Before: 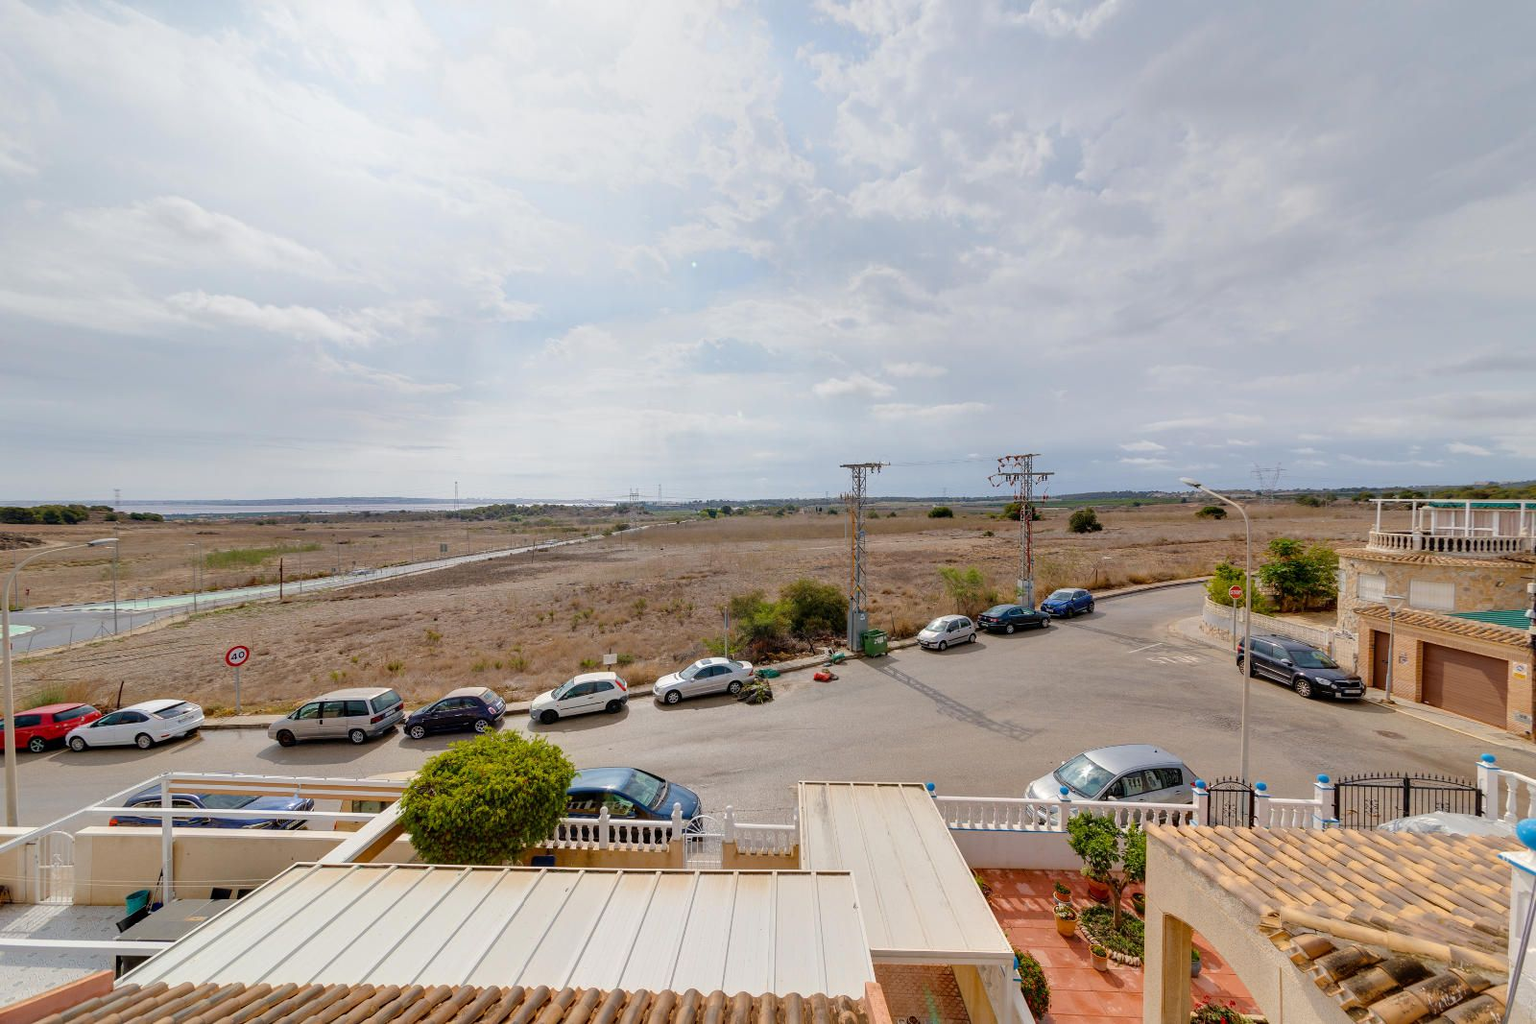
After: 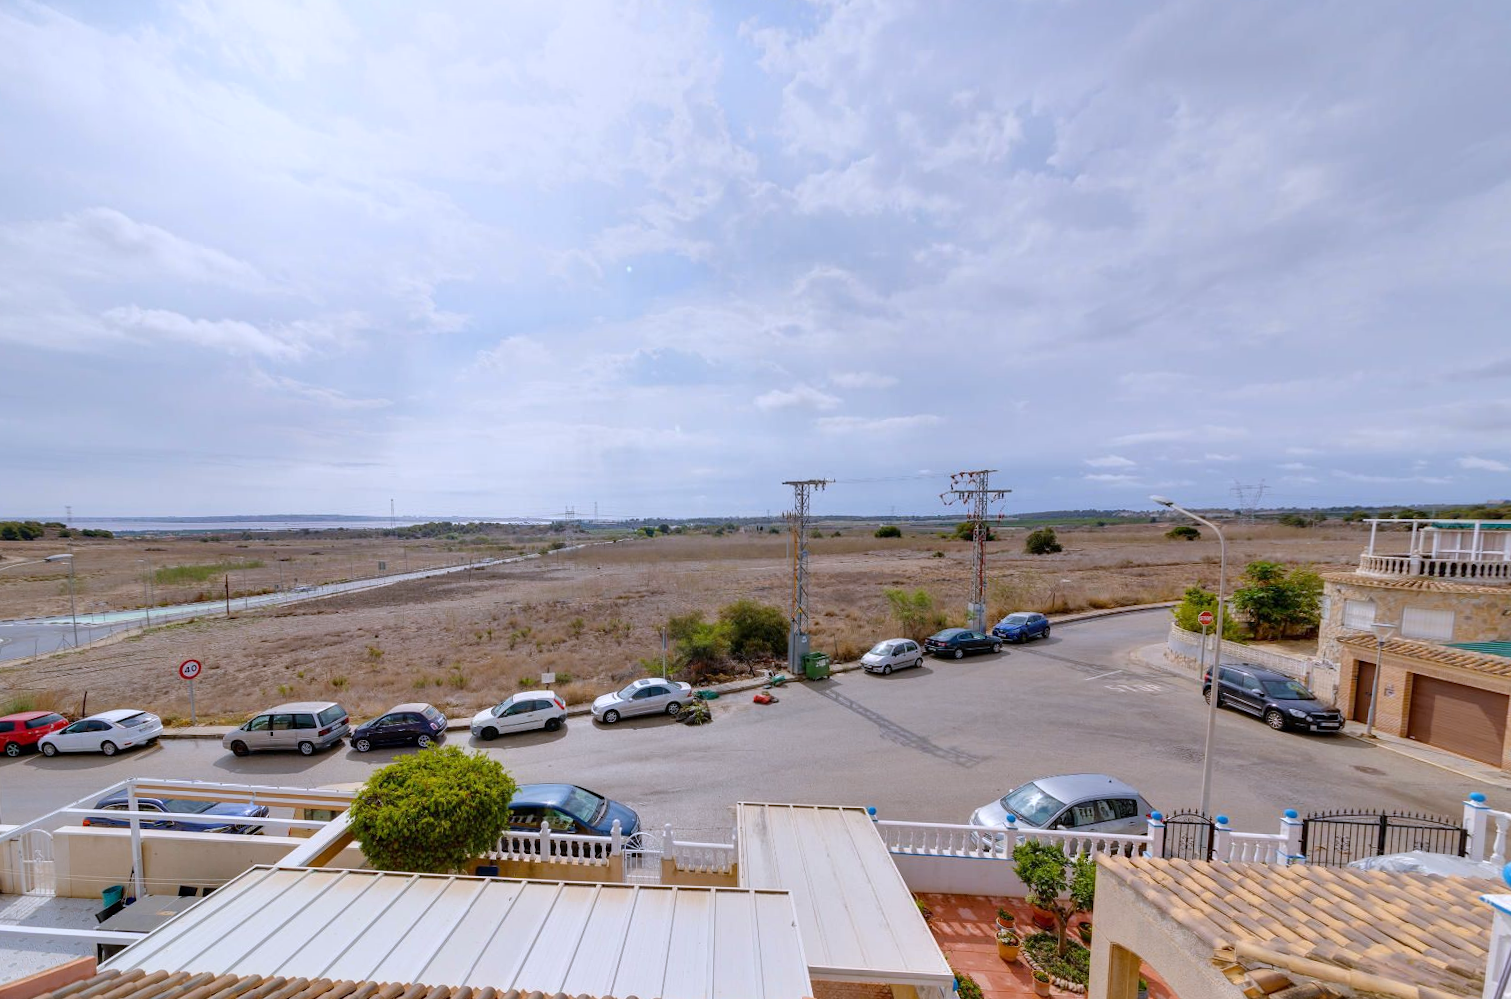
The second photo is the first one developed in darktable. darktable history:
rotate and perspective: rotation 0.062°, lens shift (vertical) 0.115, lens shift (horizontal) -0.133, crop left 0.047, crop right 0.94, crop top 0.061, crop bottom 0.94
white balance: red 0.967, blue 1.119, emerald 0.756
